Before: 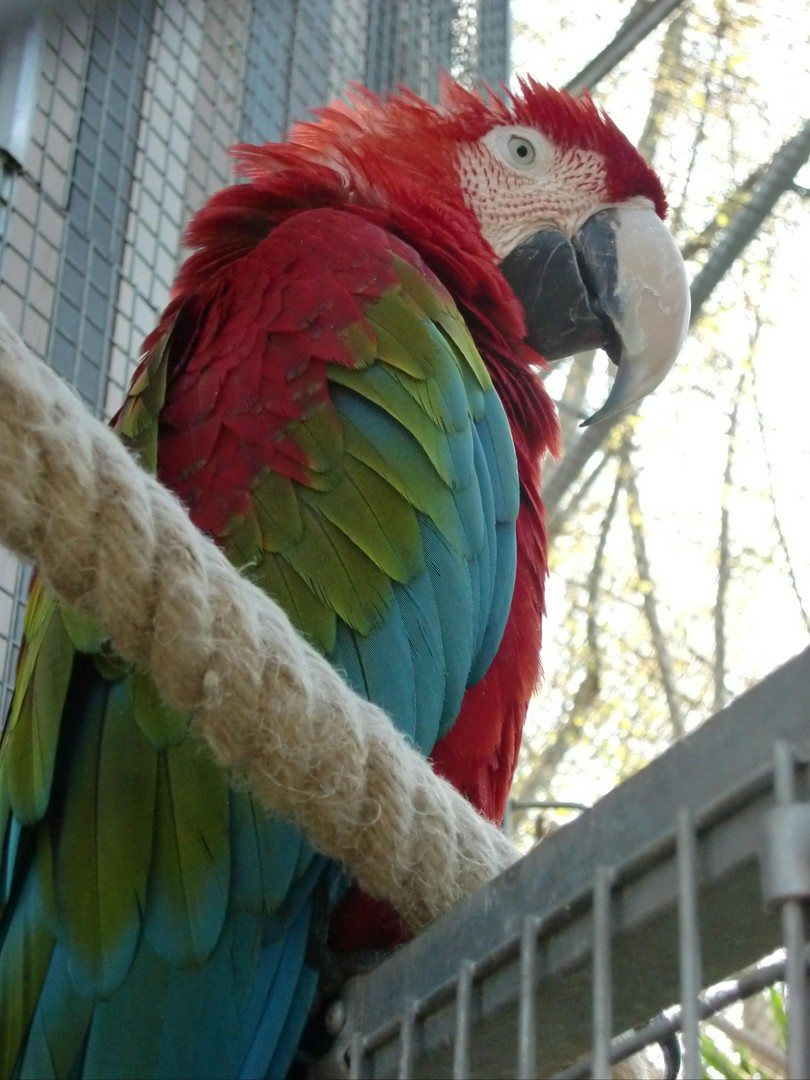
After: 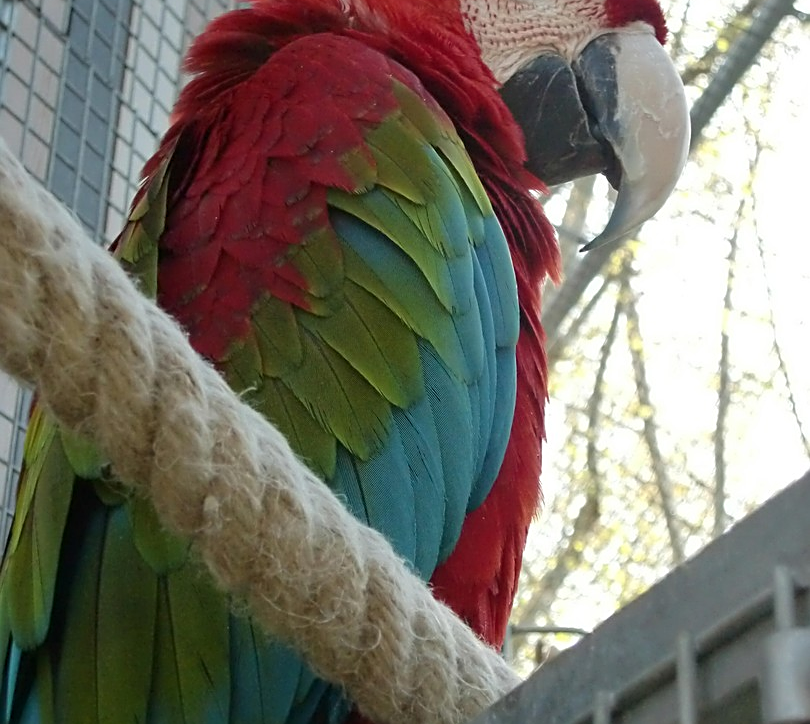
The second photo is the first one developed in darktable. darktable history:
sharpen: on, module defaults
crop: top 16.223%, bottom 16.68%
